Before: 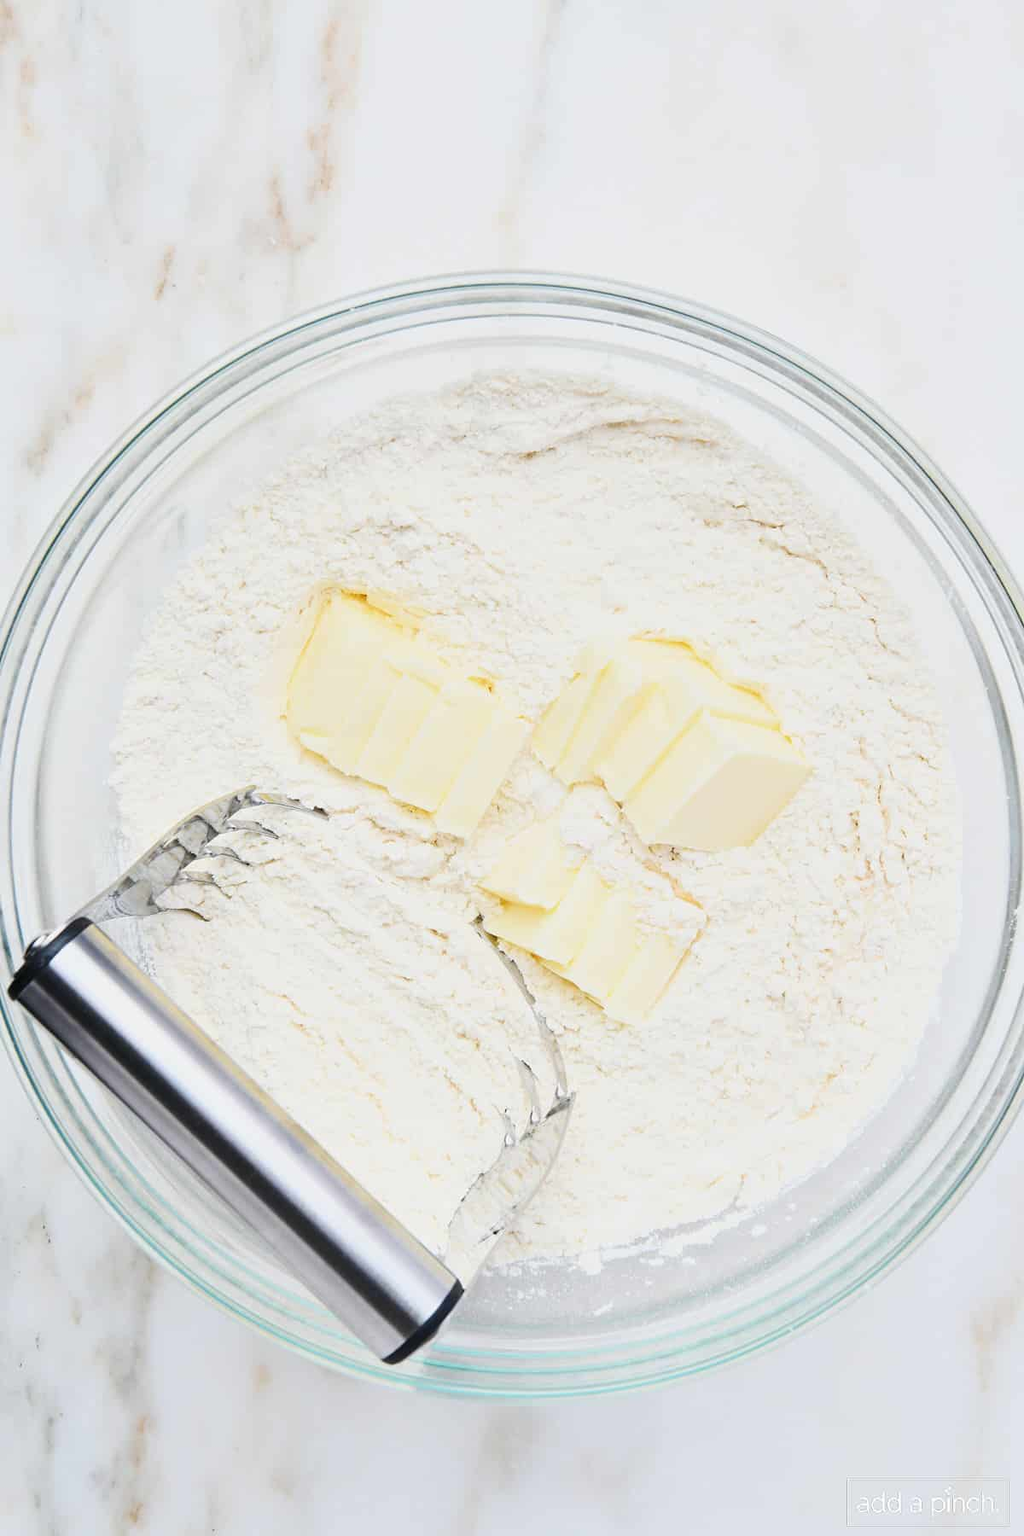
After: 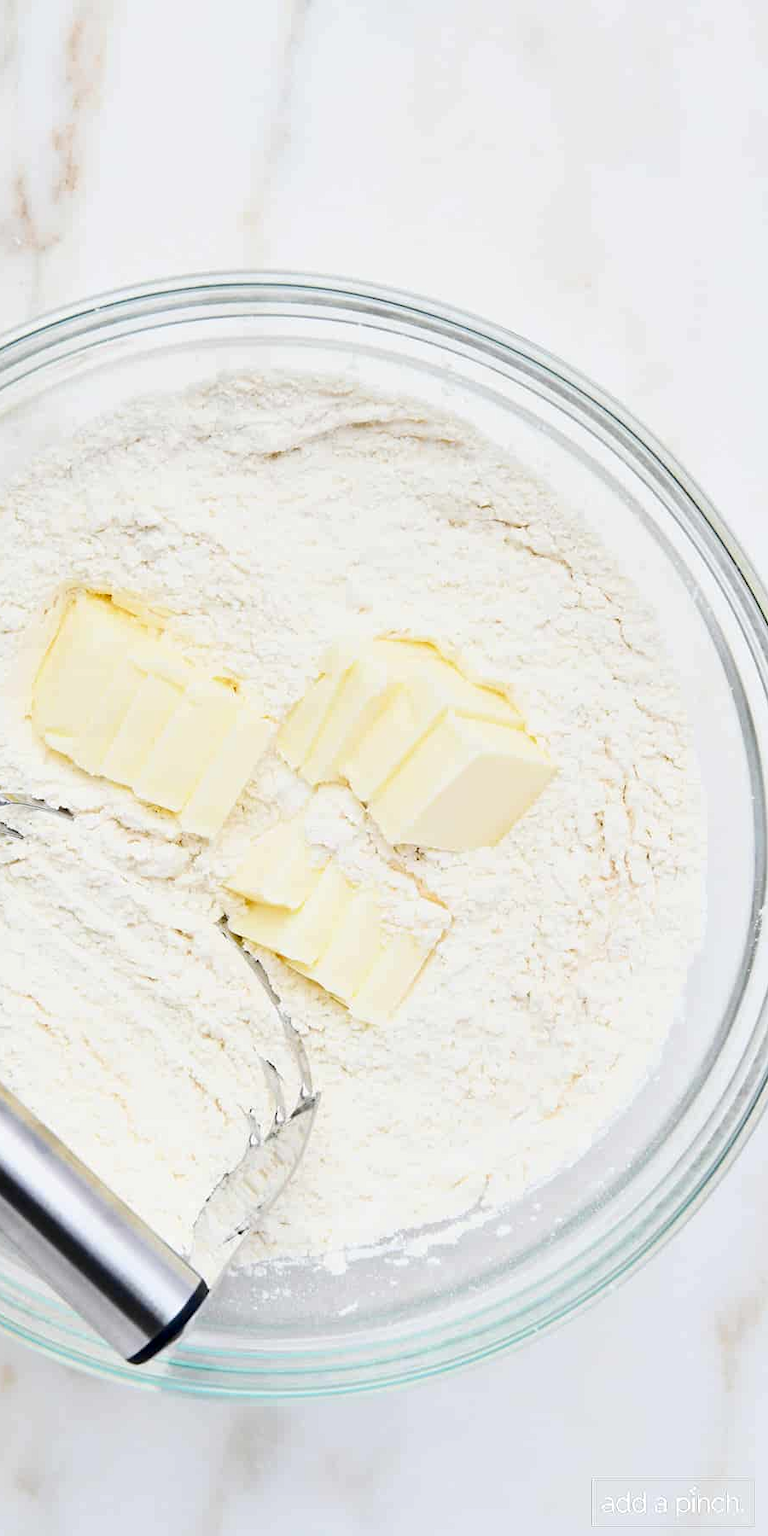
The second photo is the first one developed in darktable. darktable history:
crop and rotate: left 24.991%
contrast brightness saturation: brightness -0.097
exposure: black level correction 0.009, exposure 0.107 EV, compensate highlight preservation false
